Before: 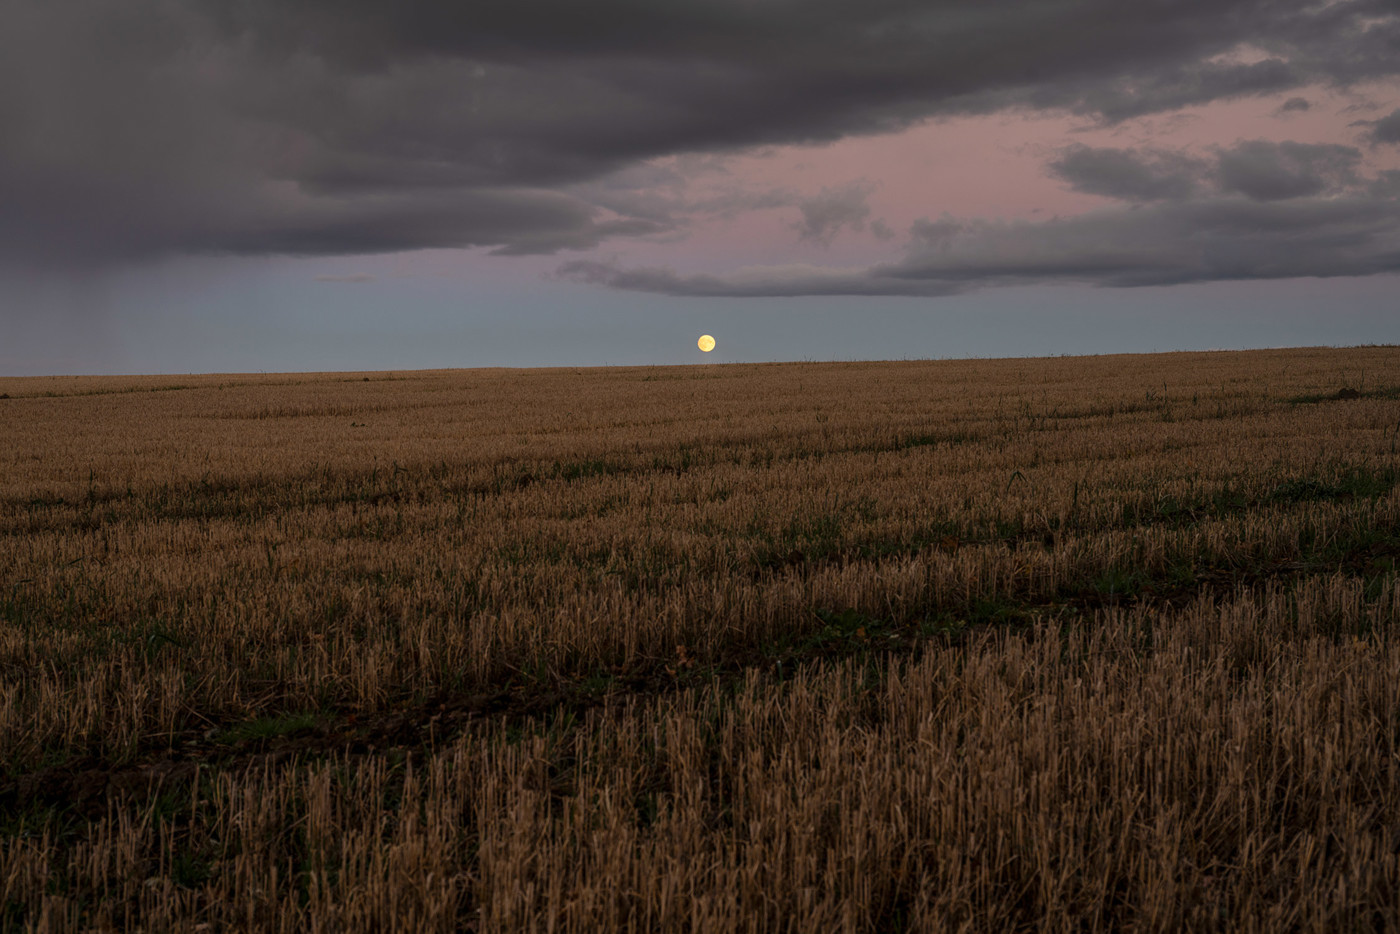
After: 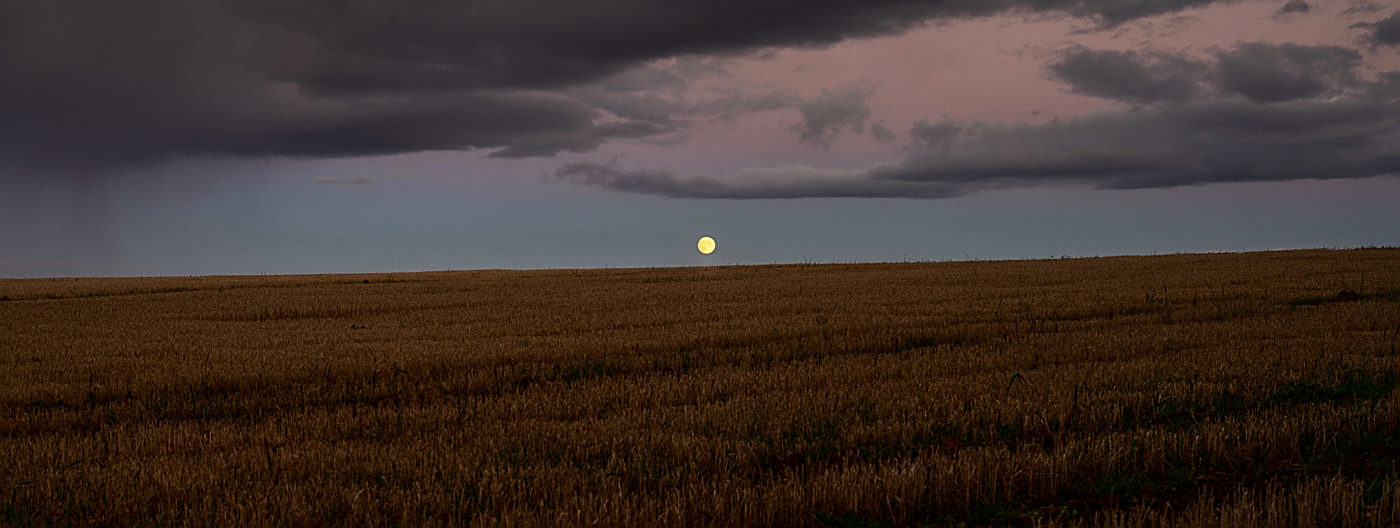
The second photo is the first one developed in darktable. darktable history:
sharpen: on, module defaults
crop and rotate: top 10.577%, bottom 32.808%
tone equalizer: on, module defaults
contrast brightness saturation: contrast 0.195, brightness -0.102, saturation 0.103
